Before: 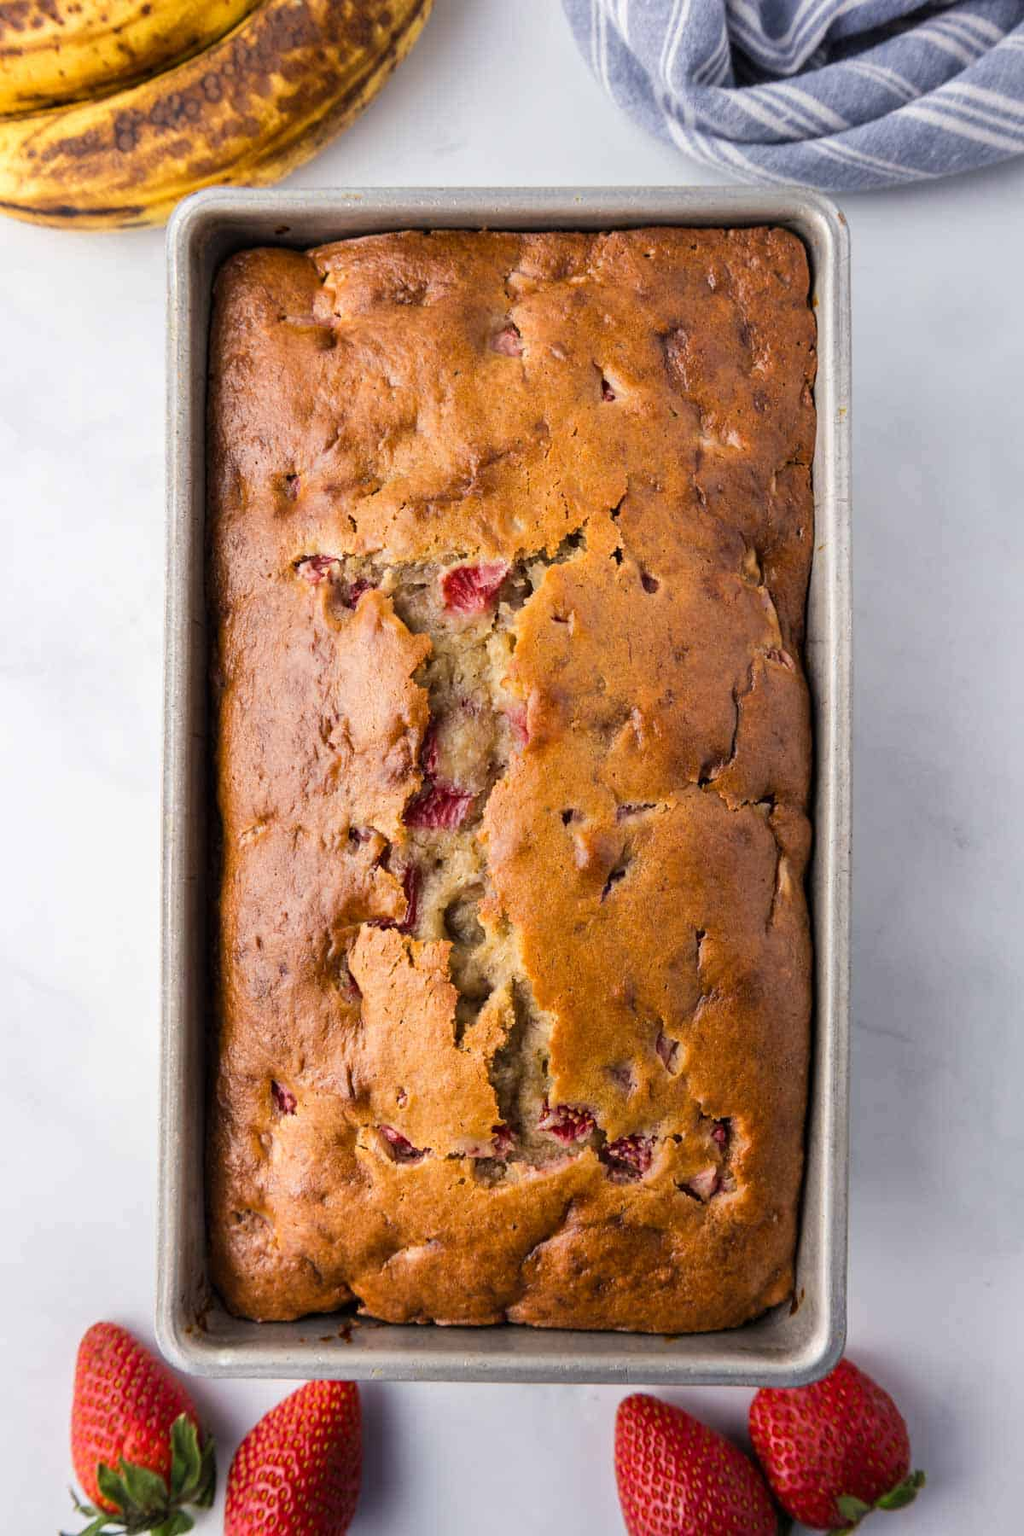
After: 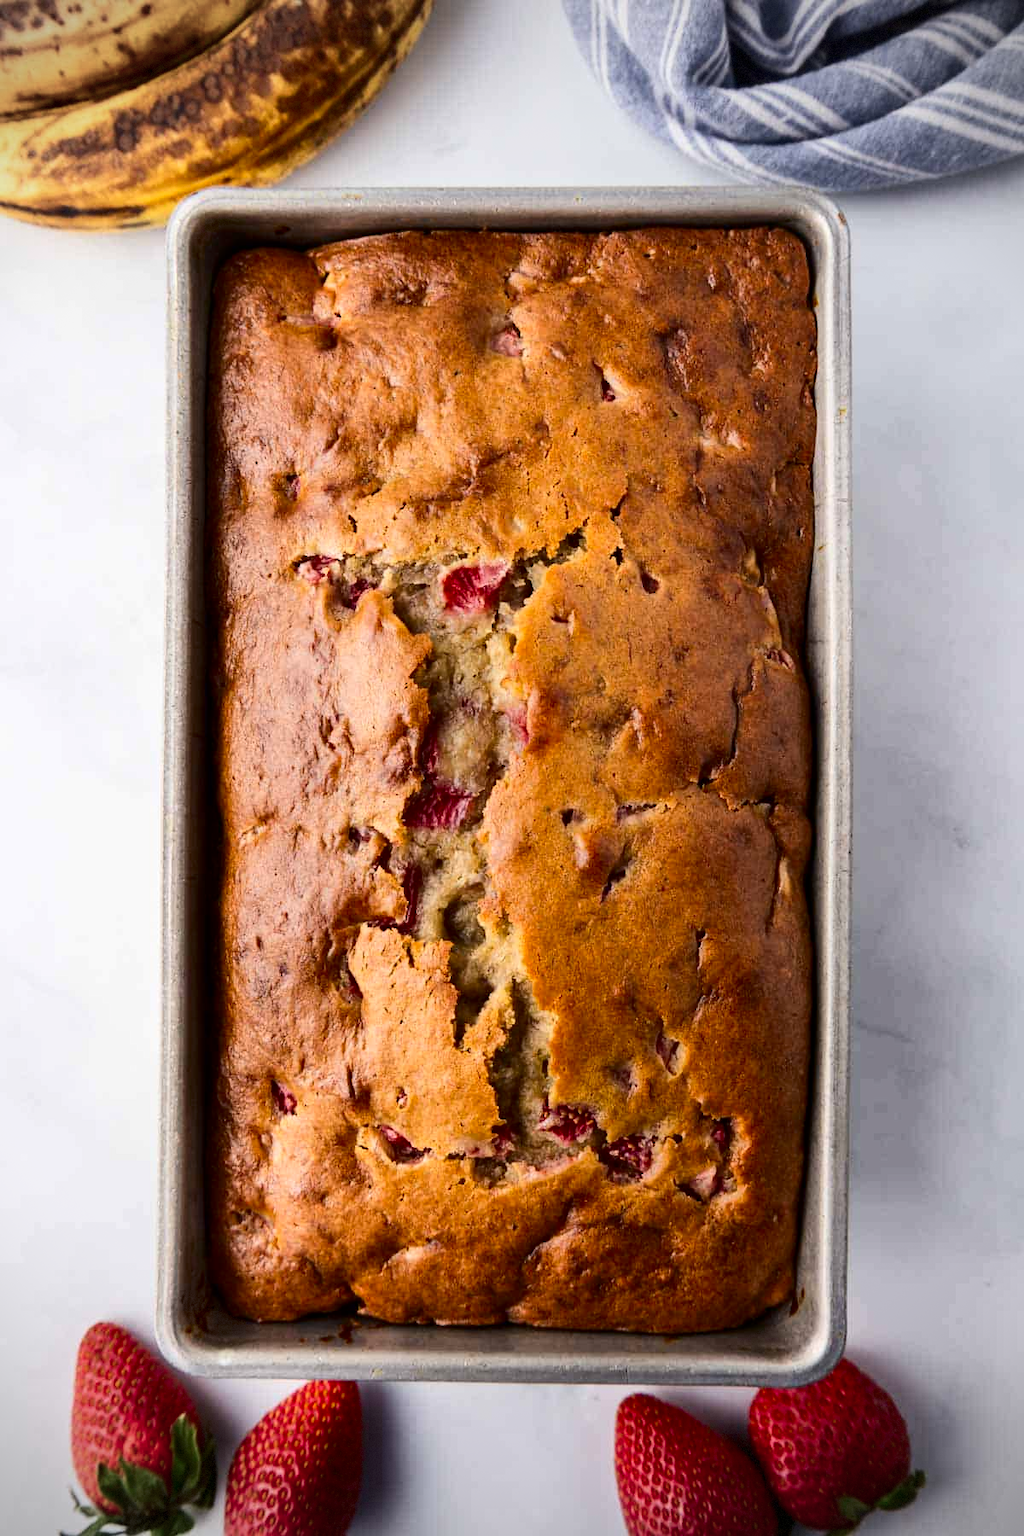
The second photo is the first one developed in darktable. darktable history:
vignetting: dithering 8-bit output, unbound false
contrast brightness saturation: contrast 0.2, brightness -0.11, saturation 0.1
